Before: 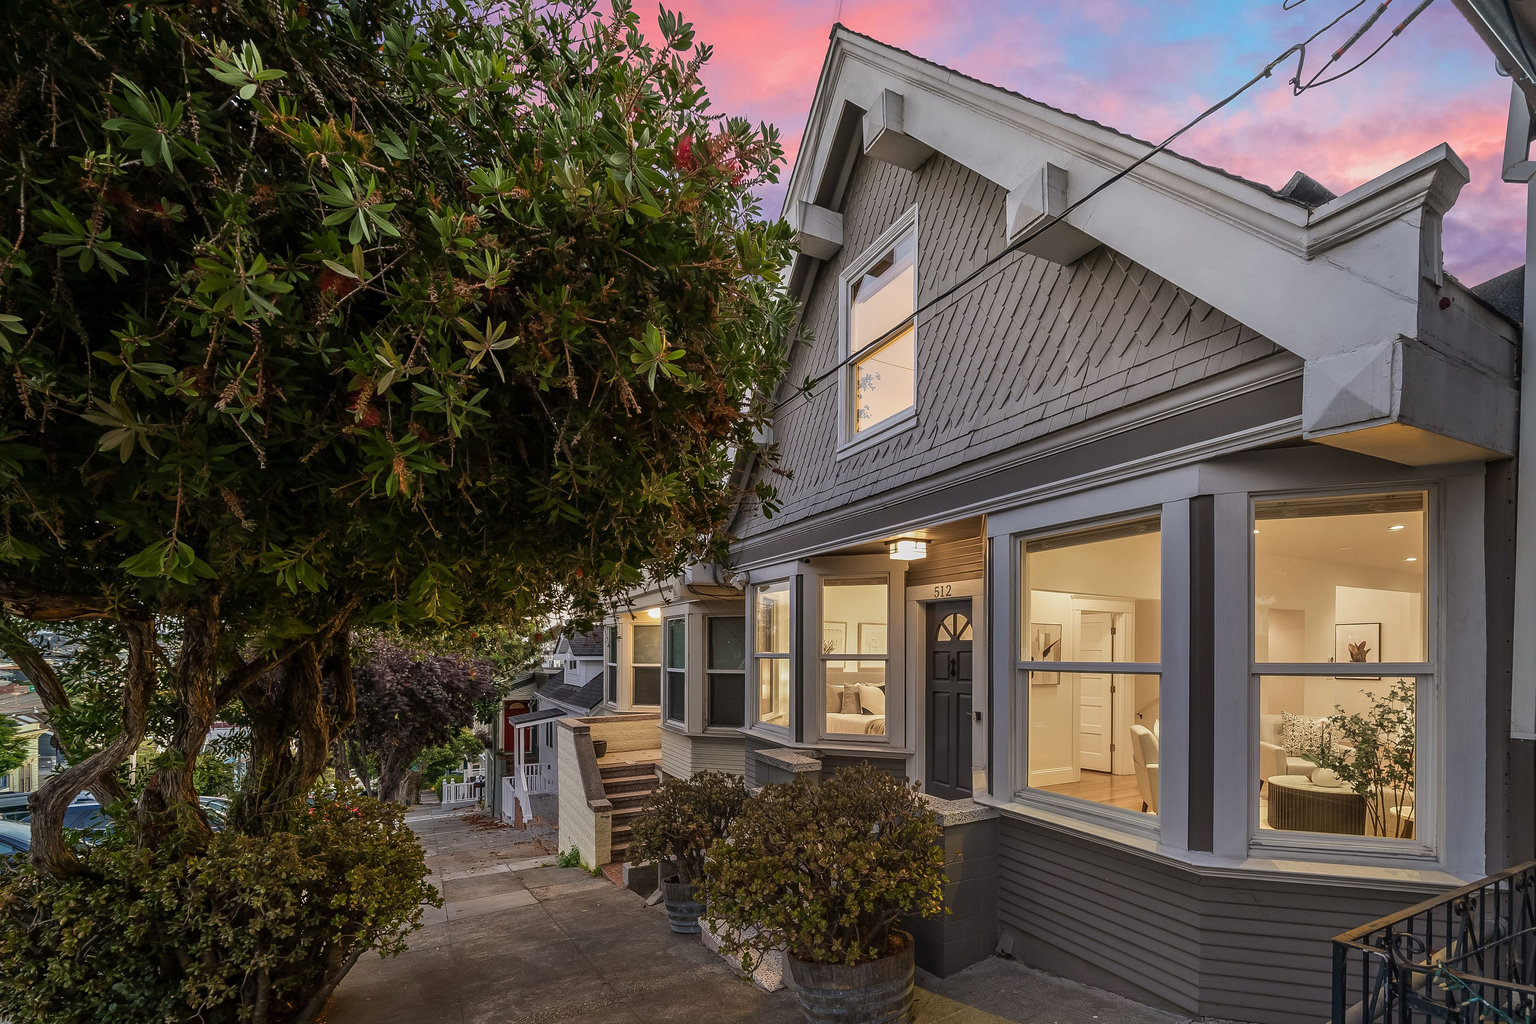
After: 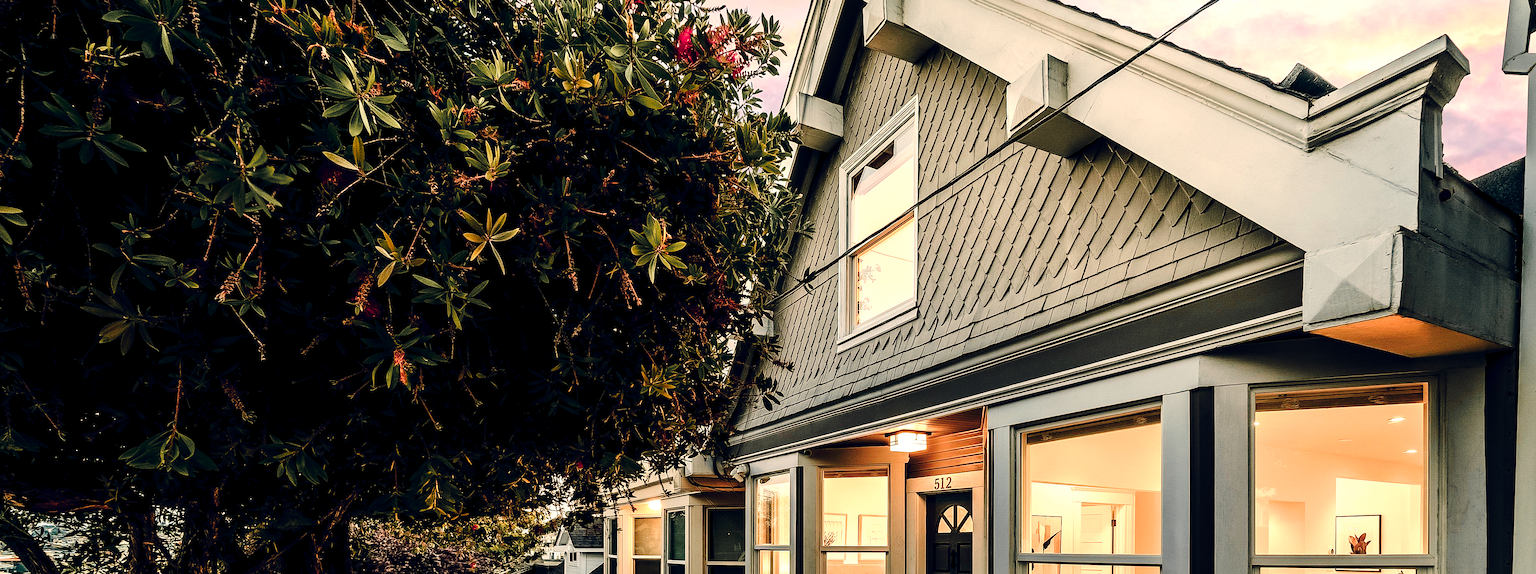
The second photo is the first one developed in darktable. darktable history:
crop and rotate: top 10.605%, bottom 33.274%
color zones: curves: ch1 [(0.263, 0.53) (0.376, 0.287) (0.487, 0.512) (0.748, 0.547) (1, 0.513)]; ch2 [(0.262, 0.45) (0.751, 0.477)], mix 31.98%
tone equalizer: -8 EV -0.75 EV, -7 EV -0.7 EV, -6 EV -0.6 EV, -5 EV -0.4 EV, -3 EV 0.4 EV, -2 EV 0.6 EV, -1 EV 0.7 EV, +0 EV 0.75 EV, edges refinement/feathering 500, mask exposure compensation -1.57 EV, preserve details no
color balance rgb: shadows lift › hue 87.51°, highlights gain › chroma 1.62%, highlights gain › hue 55.1°, global offset › chroma 0.06%, global offset › hue 253.66°, linear chroma grading › global chroma 0.5%
tone curve: curves: ch0 [(0, 0) (0.003, 0.002) (0.011, 0.007) (0.025, 0.016) (0.044, 0.027) (0.069, 0.045) (0.1, 0.077) (0.136, 0.114) (0.177, 0.166) (0.224, 0.241) (0.277, 0.328) (0.335, 0.413) (0.399, 0.498) (0.468, 0.572) (0.543, 0.638) (0.623, 0.711) (0.709, 0.786) (0.801, 0.853) (0.898, 0.929) (1, 1)], preserve colors none
velvia: strength 9.25%
color balance: mode lift, gamma, gain (sRGB), lift [1.014, 0.966, 0.918, 0.87], gamma [0.86, 0.734, 0.918, 0.976], gain [1.063, 1.13, 1.063, 0.86]
base curve: curves: ch0 [(0, 0) (0.158, 0.273) (0.879, 0.895) (1, 1)], preserve colors none
